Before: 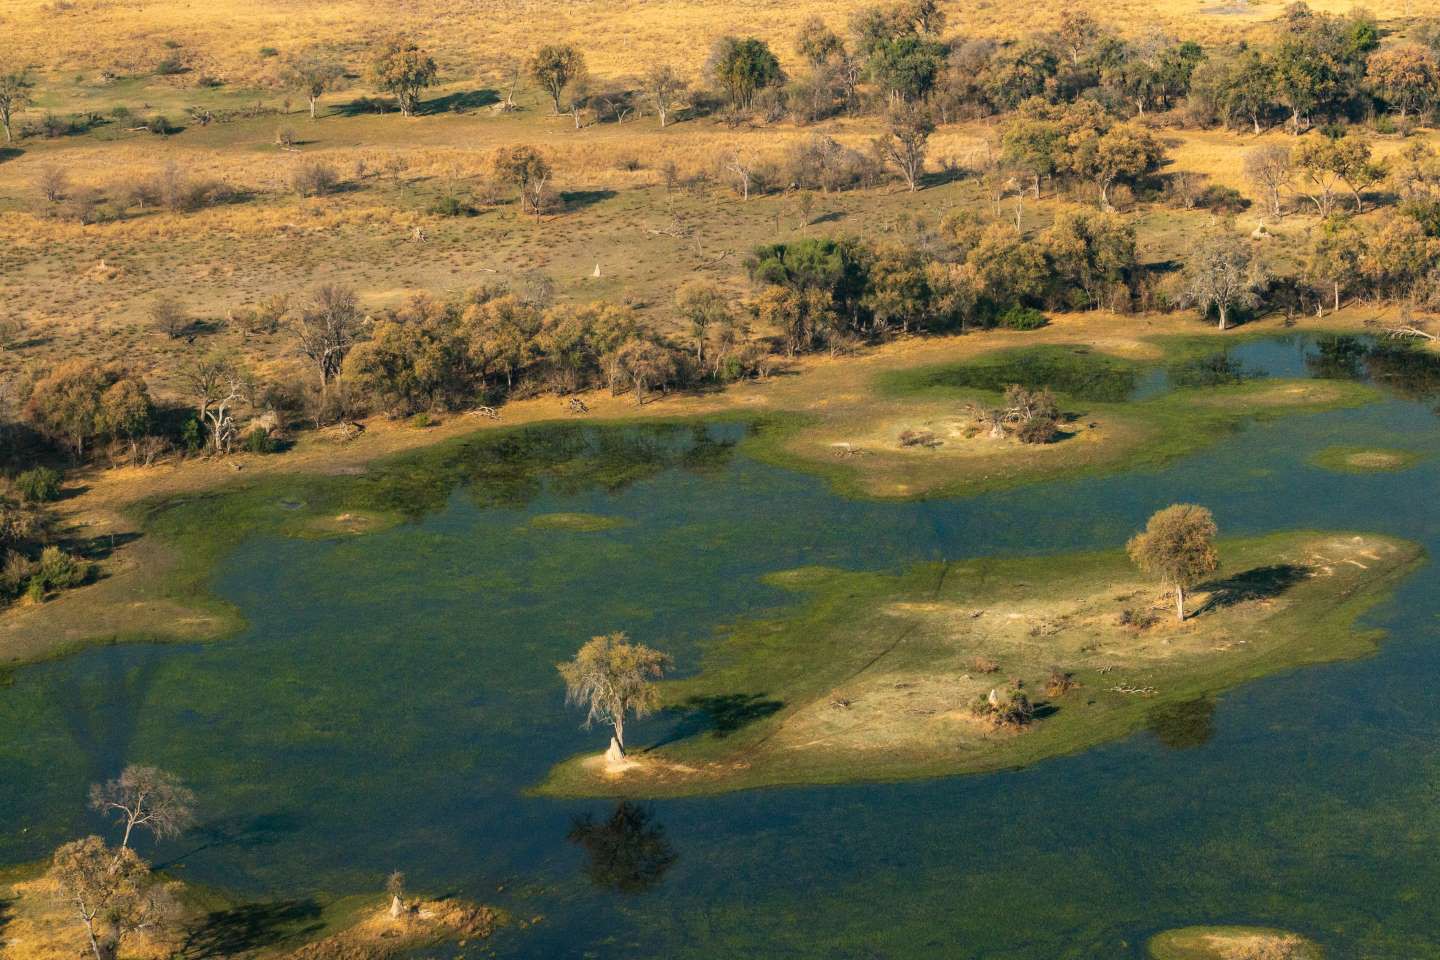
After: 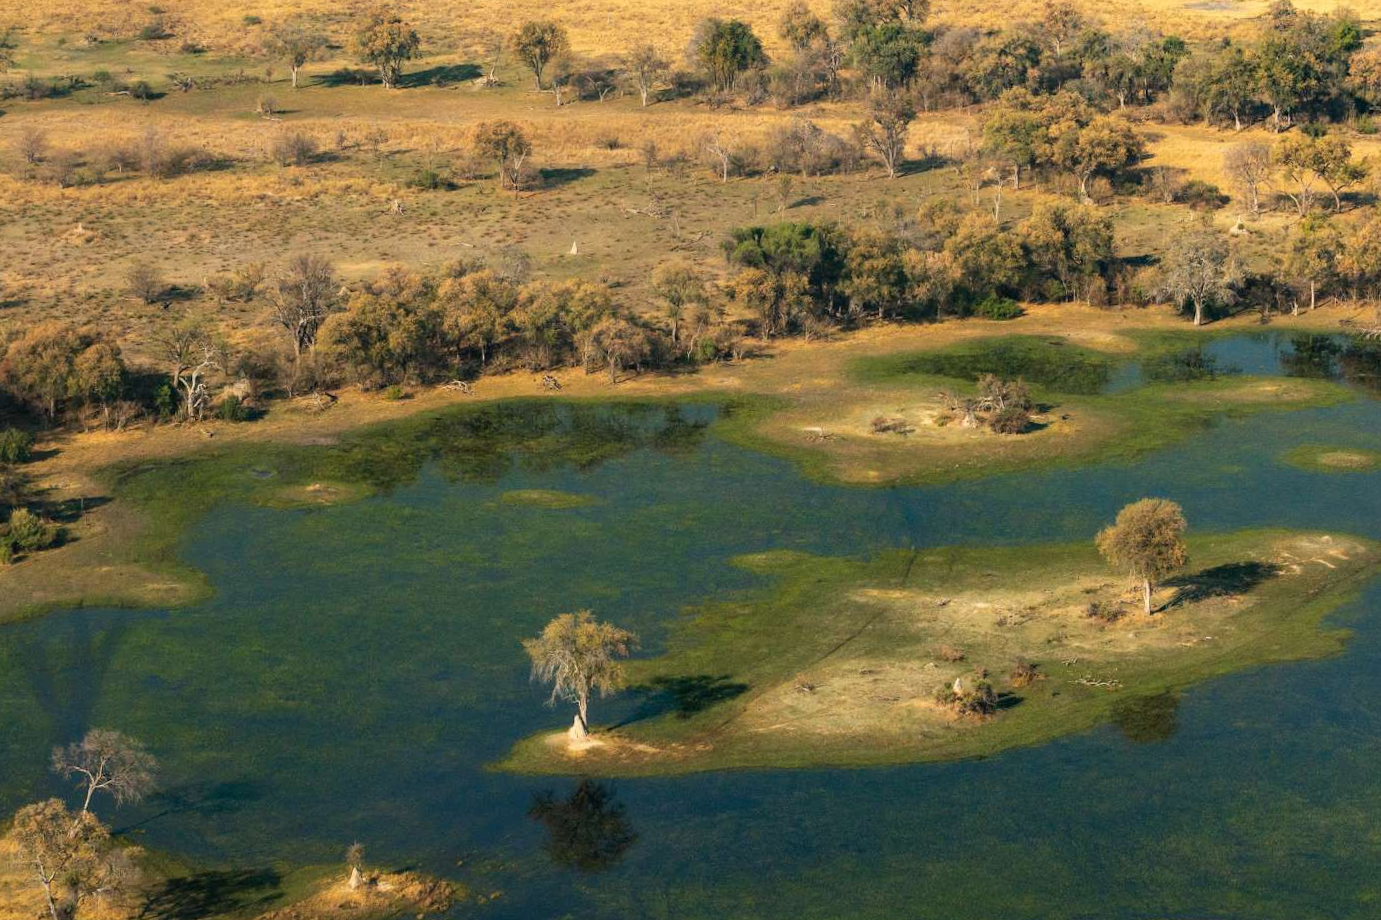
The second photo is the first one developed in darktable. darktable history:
crop and rotate: angle -1.65°
